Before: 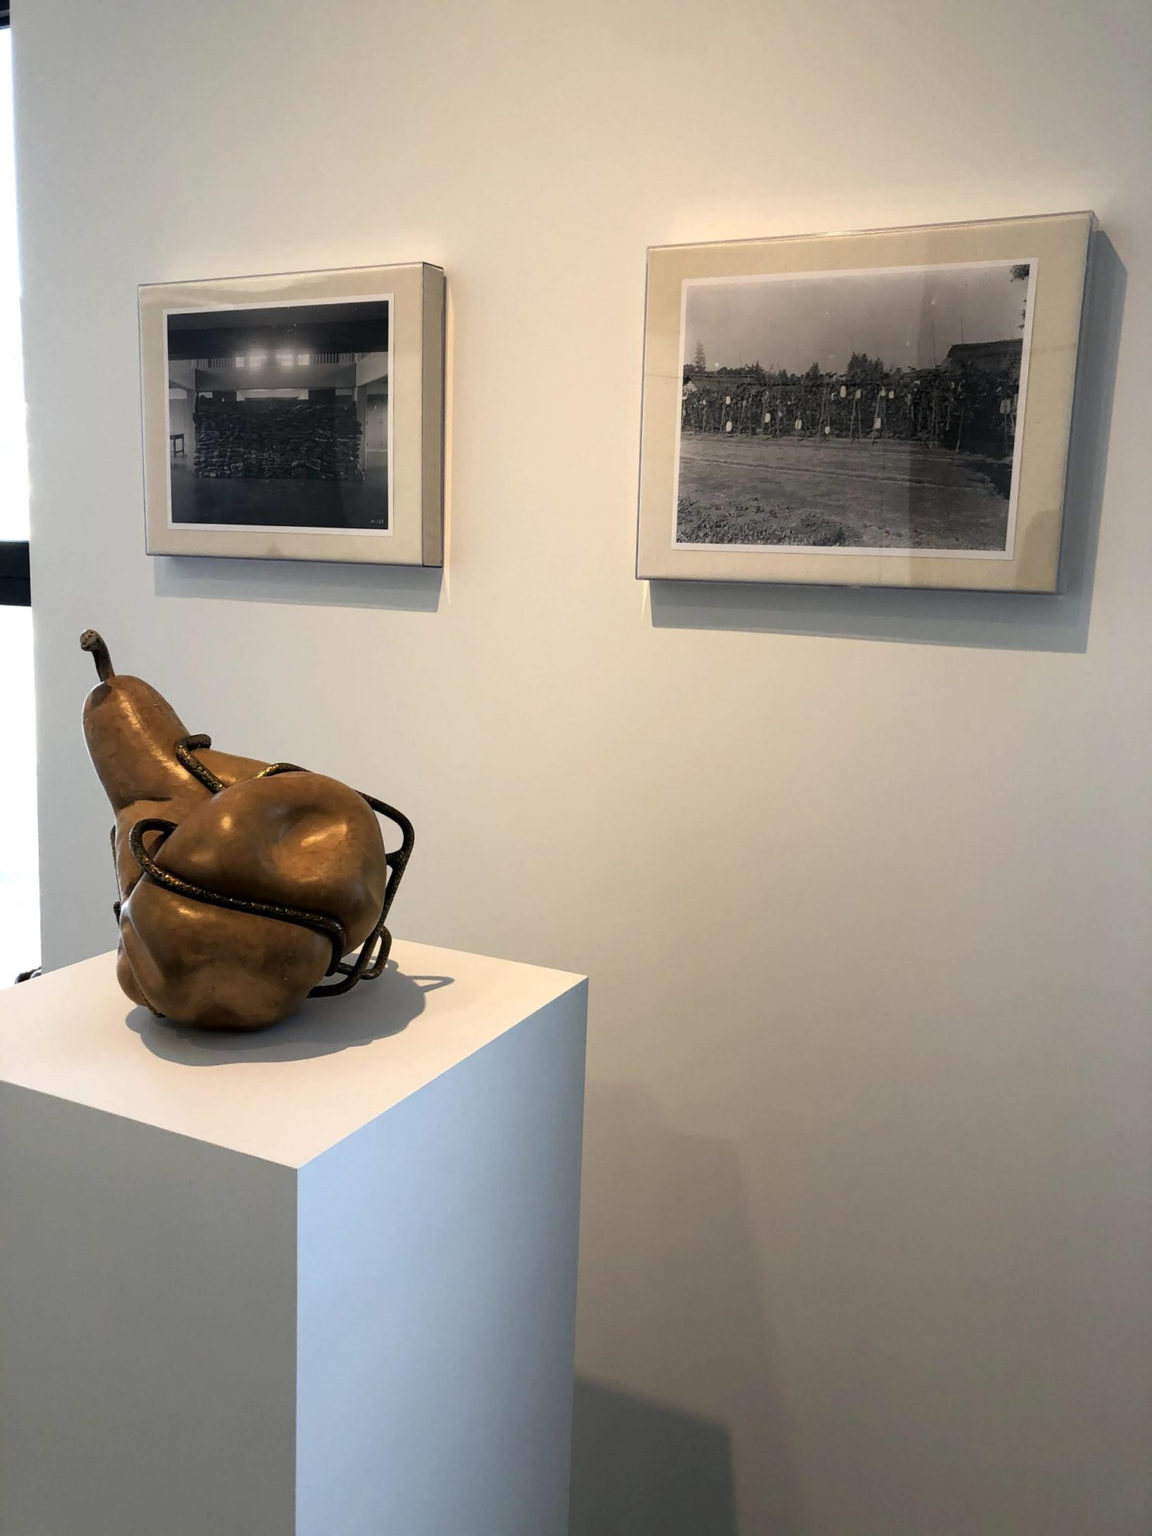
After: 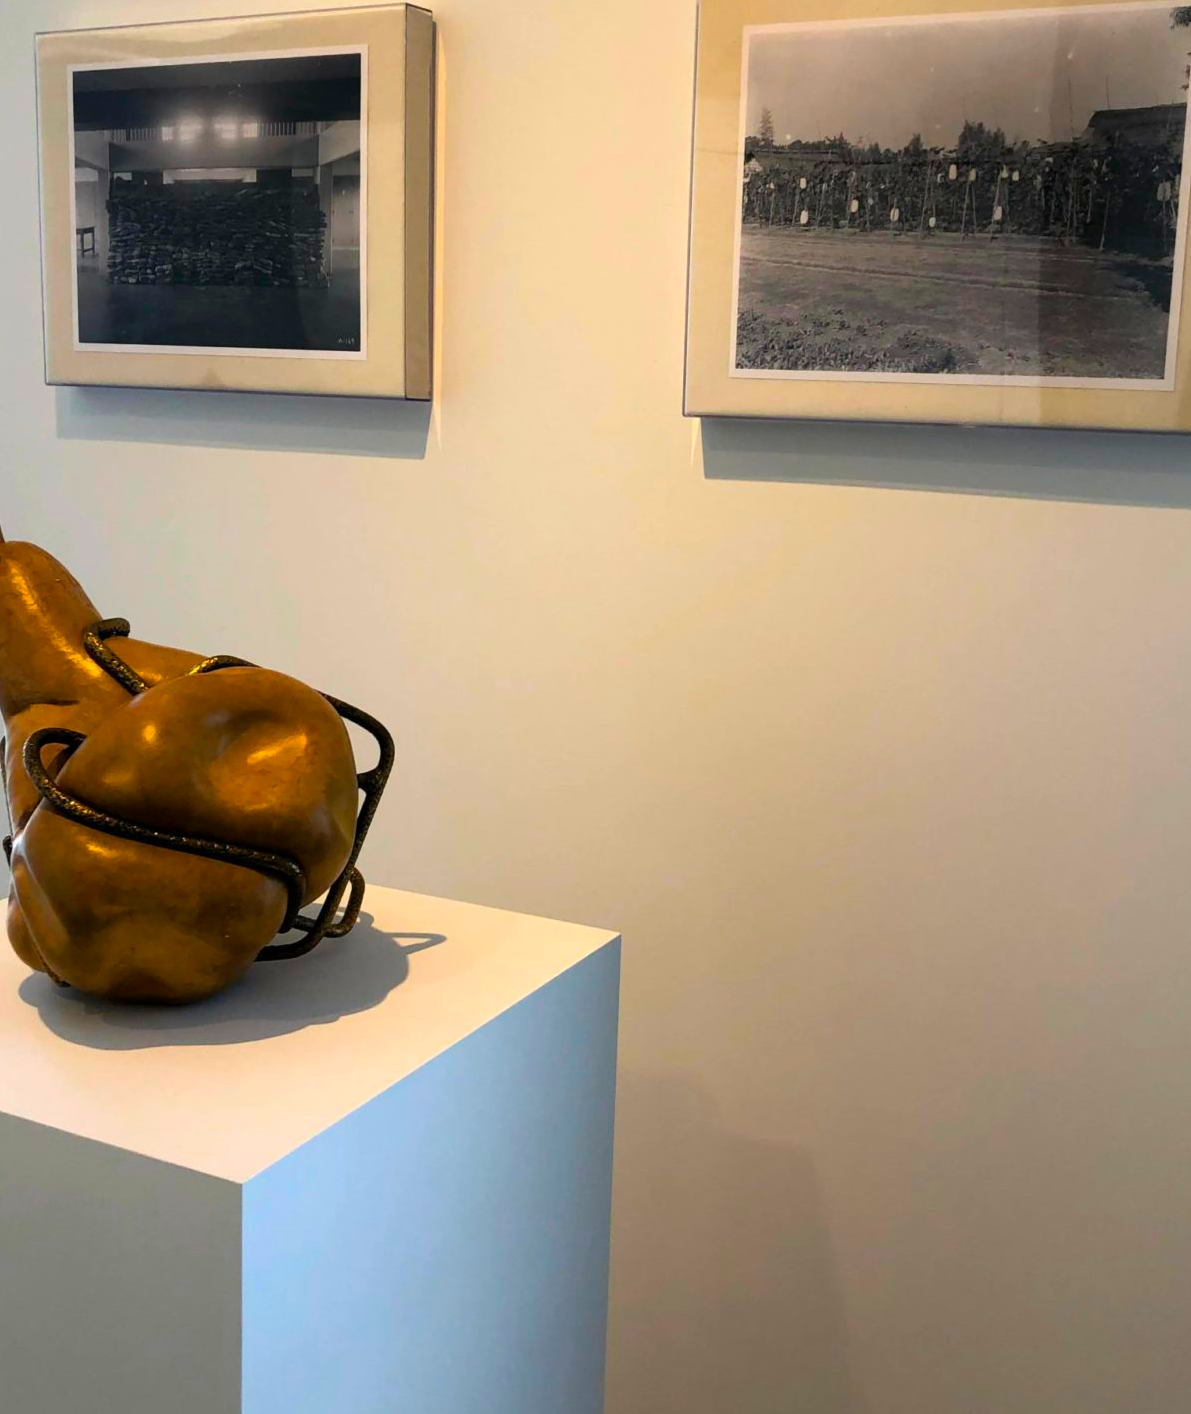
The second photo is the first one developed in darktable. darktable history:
color balance rgb: linear chroma grading › global chroma 15%, perceptual saturation grading › global saturation 30%
crop: left 9.712%, top 16.928%, right 10.845%, bottom 12.332%
